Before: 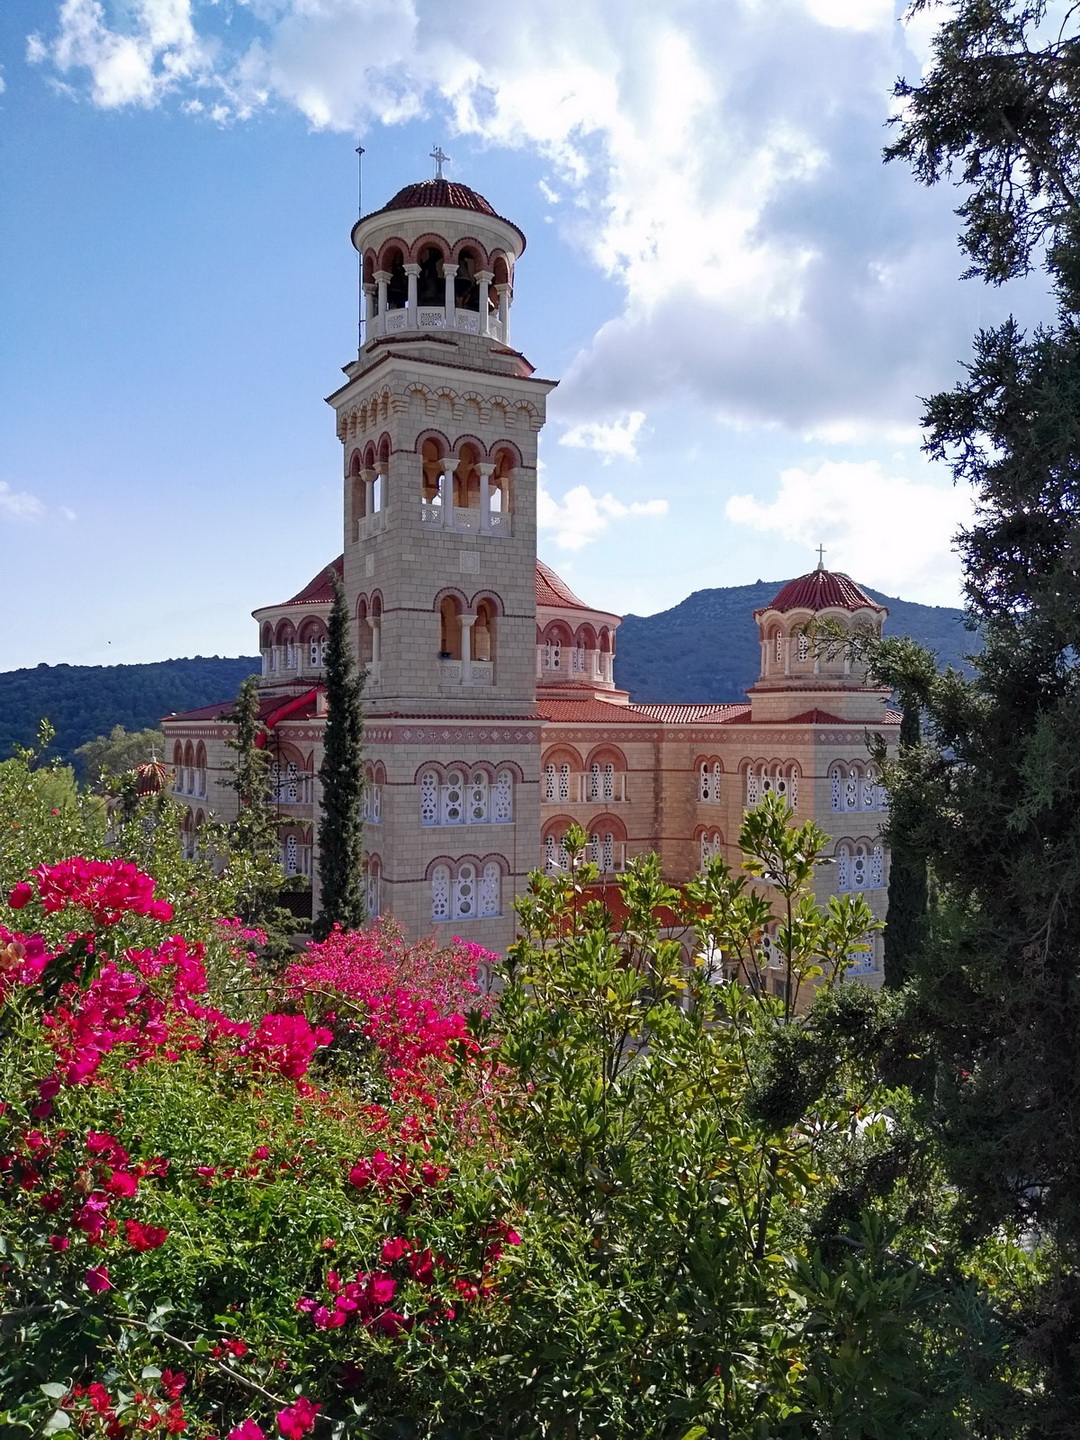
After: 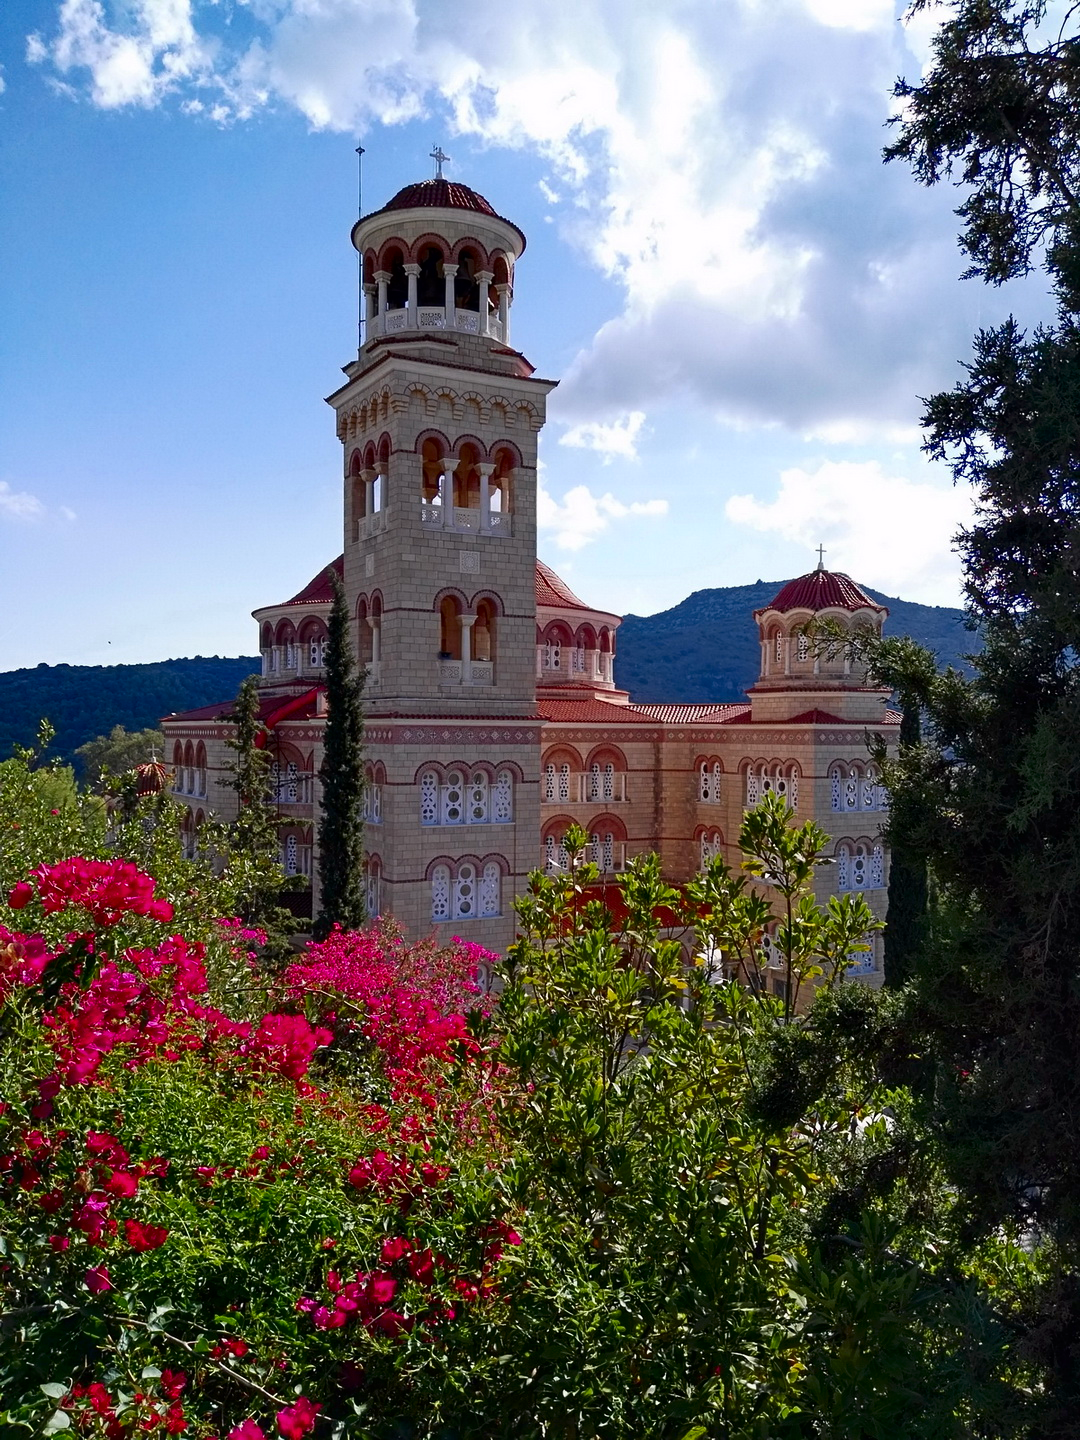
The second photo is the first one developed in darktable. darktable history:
contrast brightness saturation: contrast 0.12, brightness -0.124, saturation 0.199
